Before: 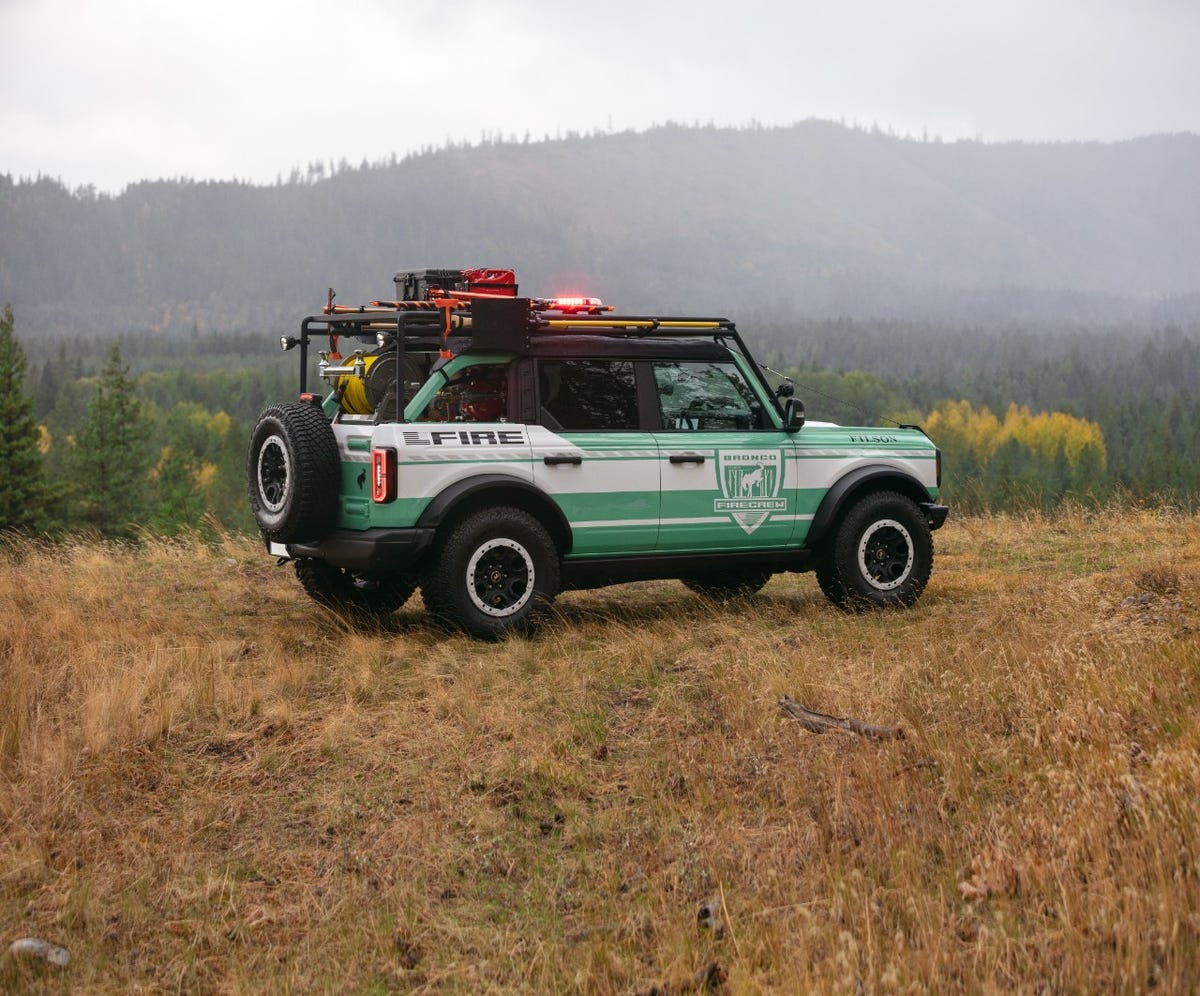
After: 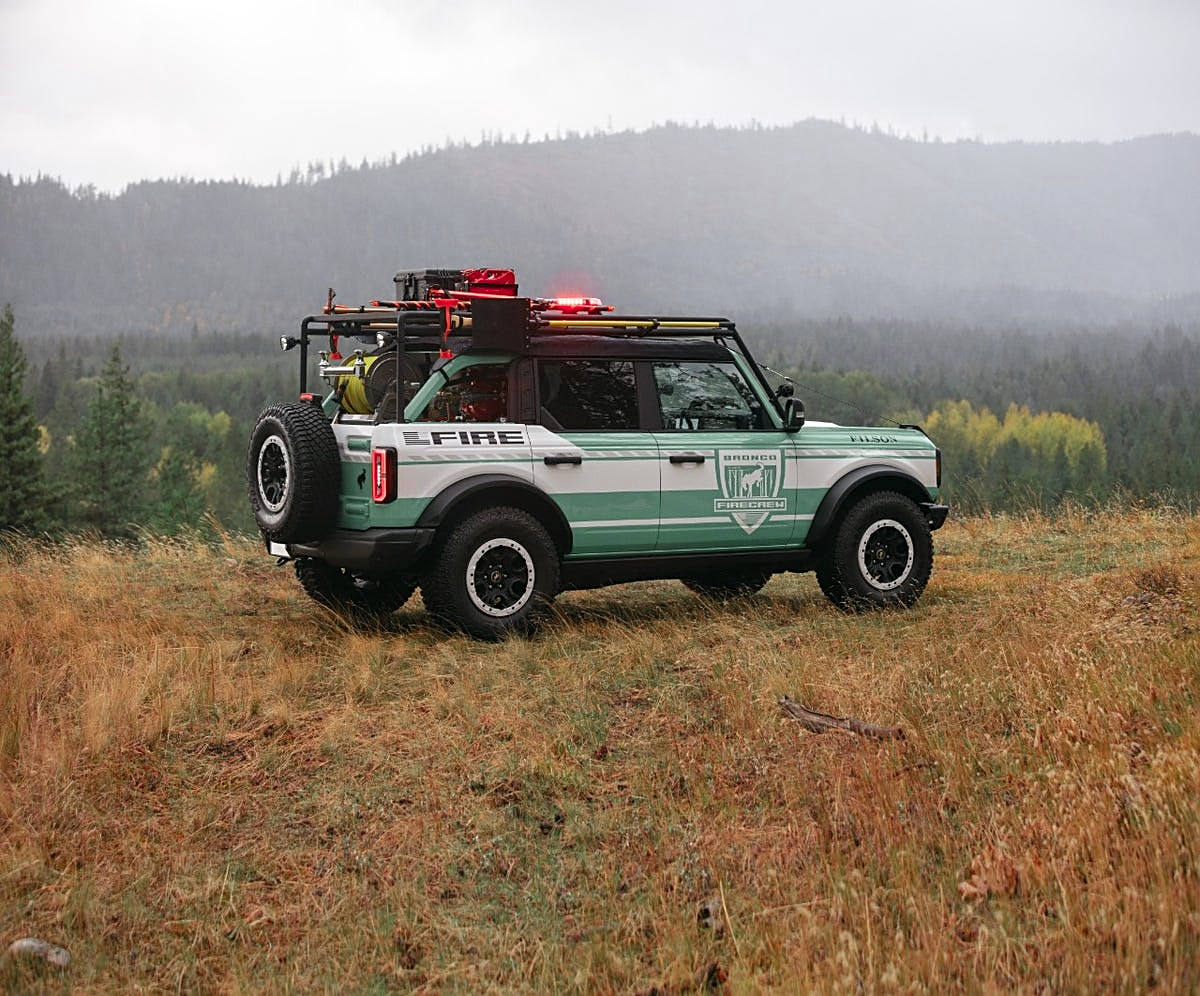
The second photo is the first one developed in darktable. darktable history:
color zones: curves: ch0 [(0, 0.466) (0.128, 0.466) (0.25, 0.5) (0.375, 0.456) (0.5, 0.5) (0.625, 0.5) (0.737, 0.652) (0.875, 0.5)]; ch1 [(0, 0.603) (0.125, 0.618) (0.261, 0.348) (0.372, 0.353) (0.497, 0.363) (0.611, 0.45) (0.731, 0.427) (0.875, 0.518) (0.998, 0.652)]; ch2 [(0, 0.559) (0.125, 0.451) (0.253, 0.564) (0.37, 0.578) (0.5, 0.466) (0.625, 0.471) (0.731, 0.471) (0.88, 0.485)]
sharpen: on, module defaults
